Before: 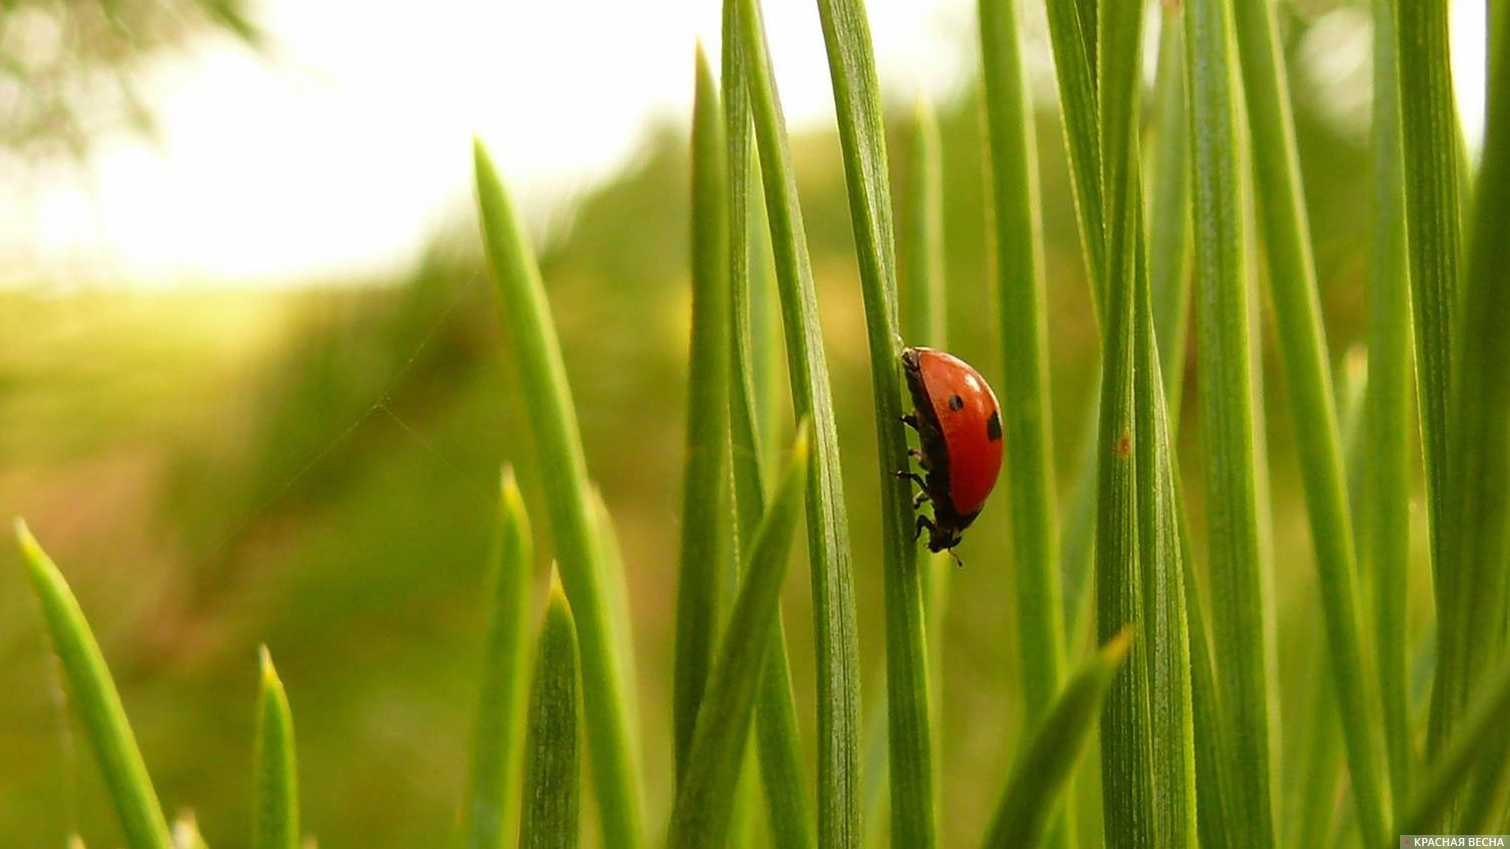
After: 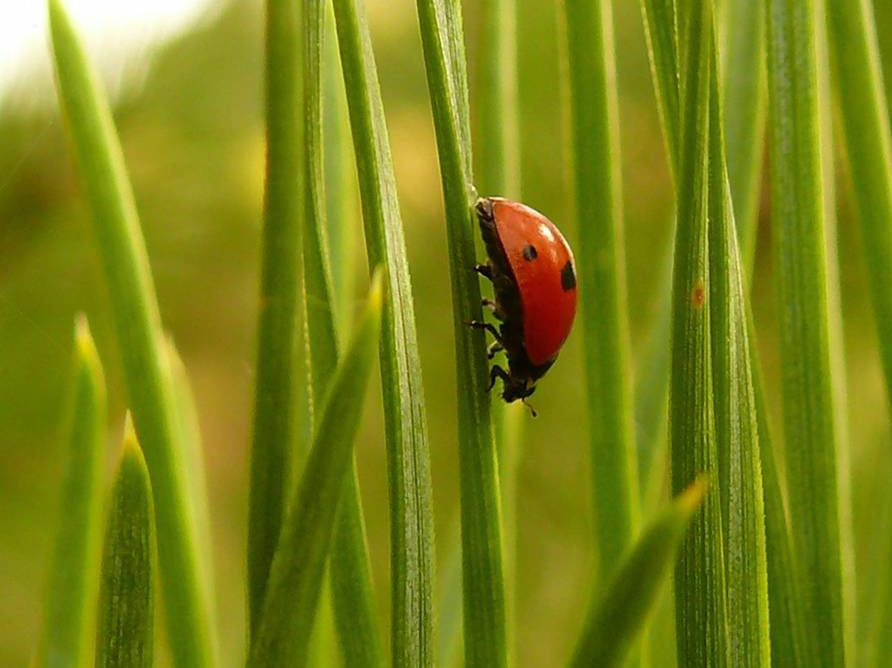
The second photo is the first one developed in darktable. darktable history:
tone equalizer: on, module defaults
crop and rotate: left 28.256%, top 17.734%, right 12.656%, bottom 3.573%
color zones: curves: ch0 [(0, 0.497) (0.143, 0.5) (0.286, 0.5) (0.429, 0.483) (0.571, 0.116) (0.714, -0.006) (0.857, 0.28) (1, 0.497)]
